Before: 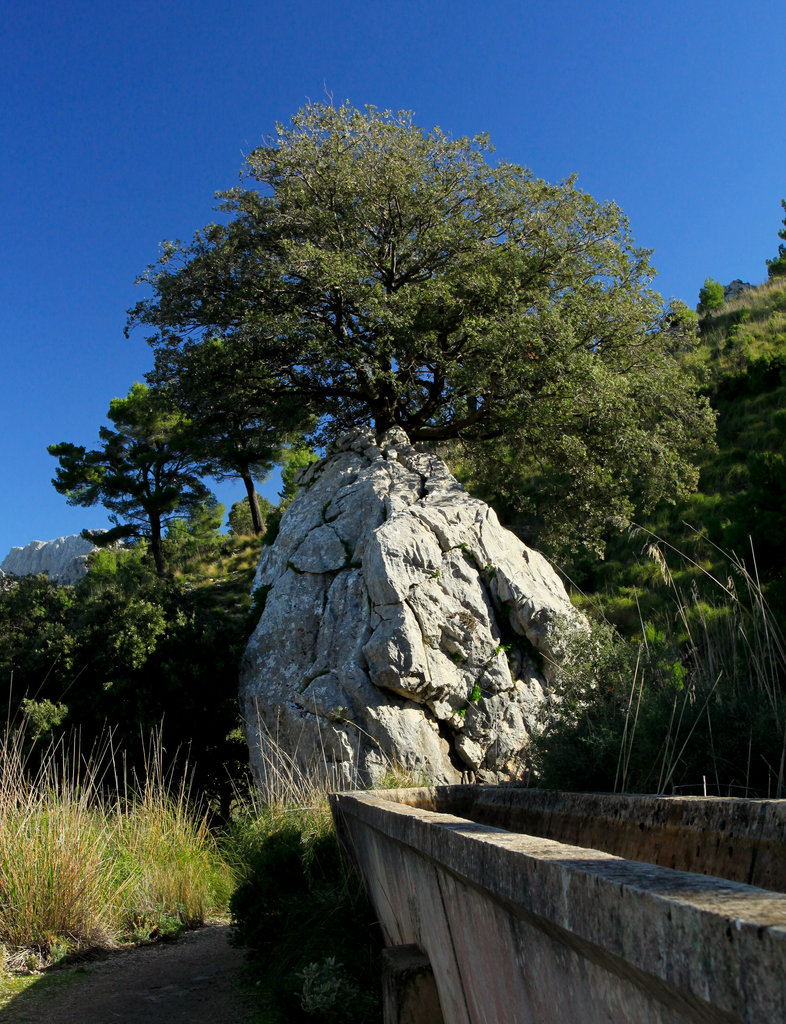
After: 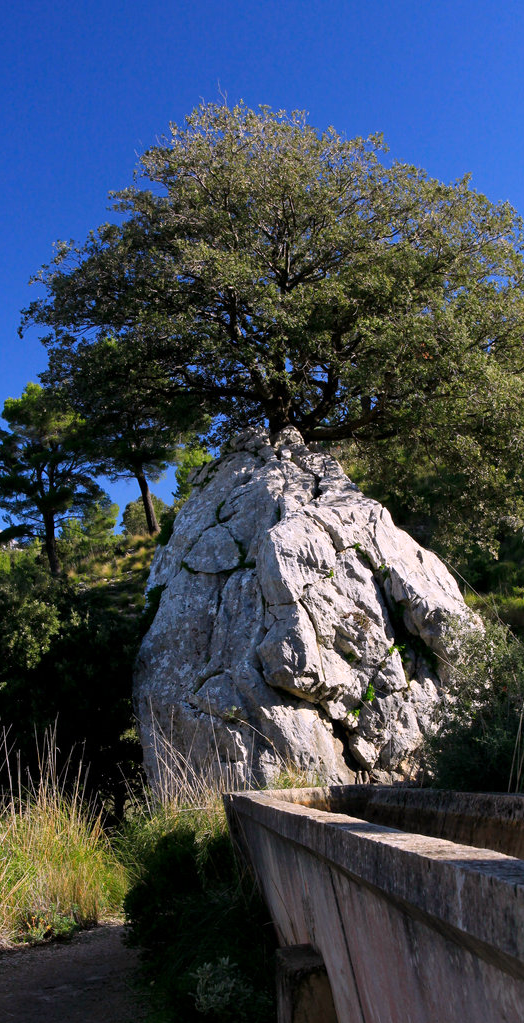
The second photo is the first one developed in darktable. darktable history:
white balance: red 1.066, blue 1.119
crop and rotate: left 13.537%, right 19.796%
